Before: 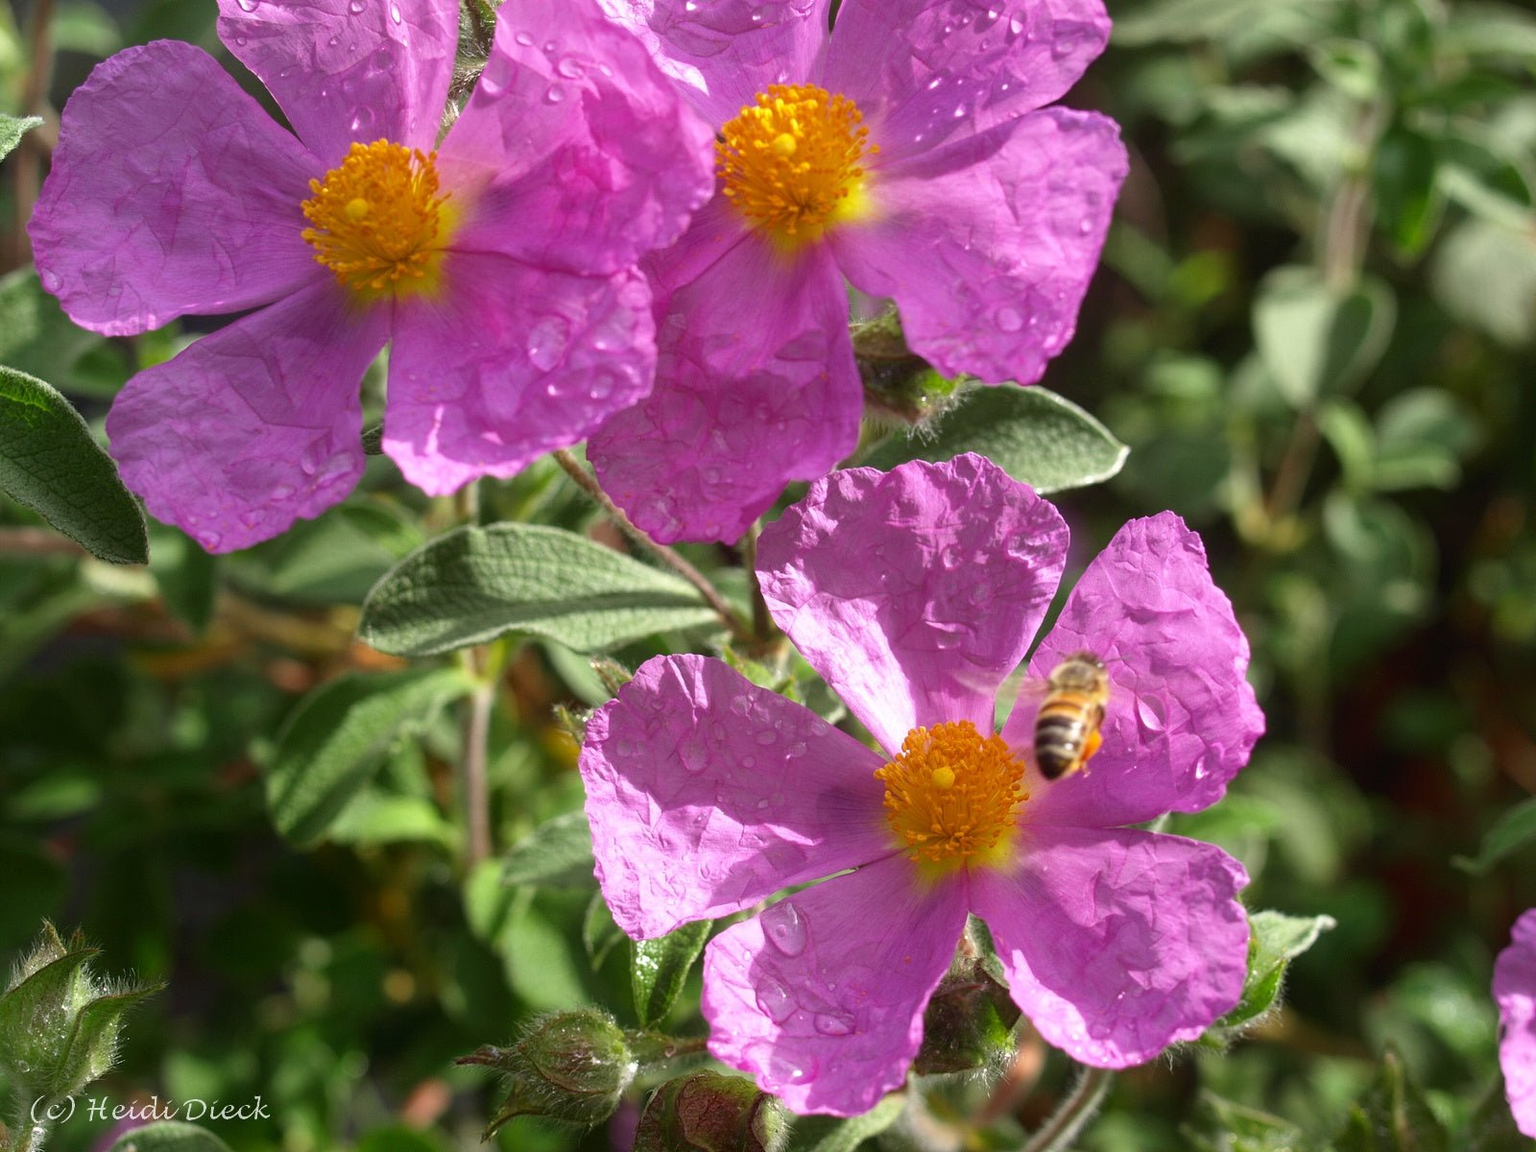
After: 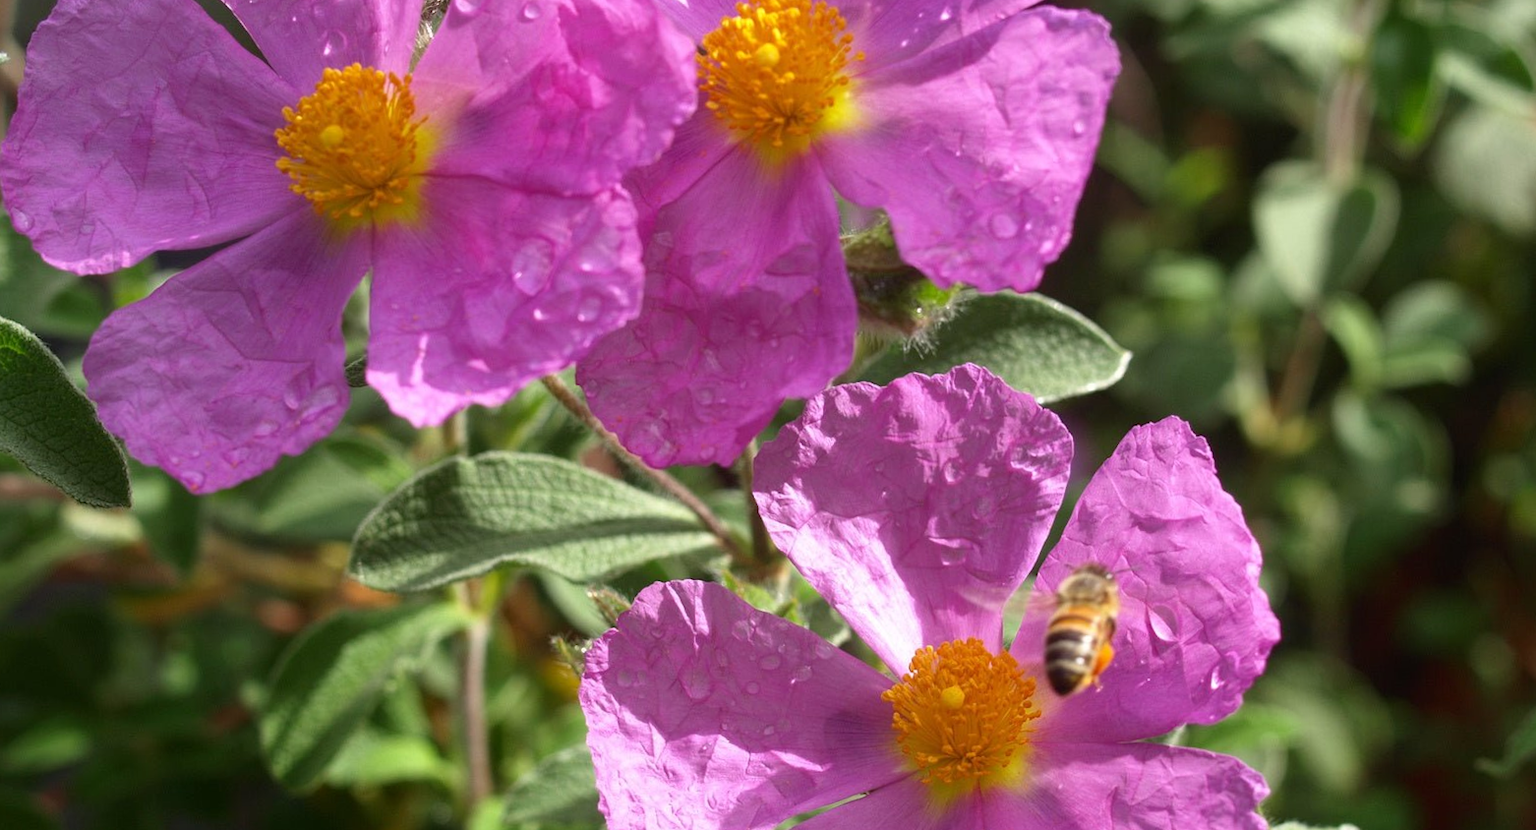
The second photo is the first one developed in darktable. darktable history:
rotate and perspective: rotation -2°, crop left 0.022, crop right 0.978, crop top 0.049, crop bottom 0.951
crop: left 0.387%, top 5.469%, bottom 19.809%
